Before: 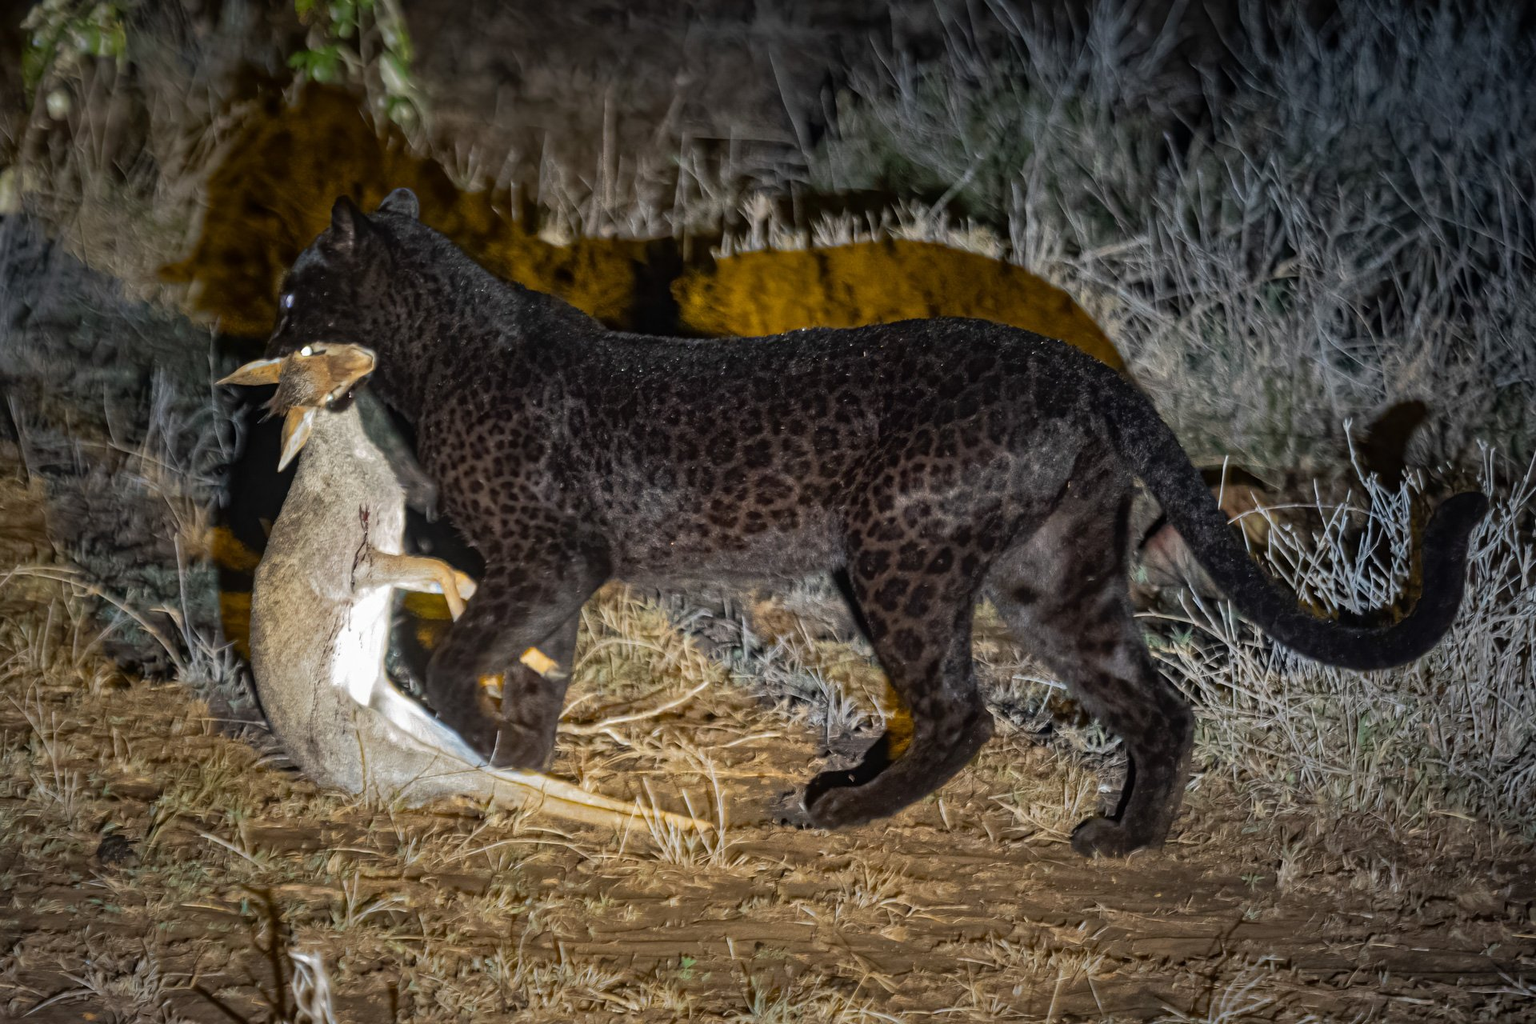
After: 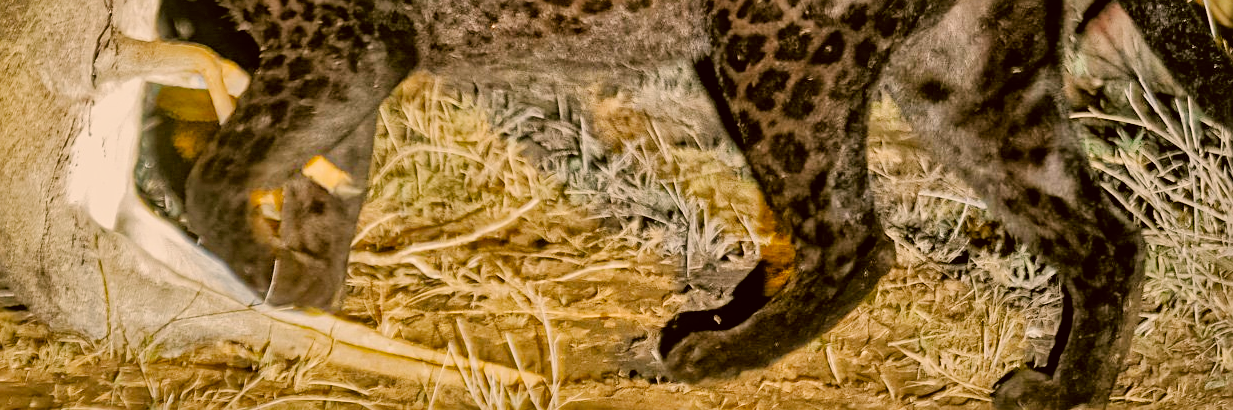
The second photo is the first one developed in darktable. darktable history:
color correction: highlights a* 8.8, highlights b* 15.81, shadows a* -0.354, shadows b* 25.95
filmic rgb: black relative exposure -7.65 EV, white relative exposure 4.56 EV, hardness 3.61, contrast 0.989
tone curve: curves: ch0 [(0, 0.01) (0.037, 0.032) (0.131, 0.108) (0.275, 0.258) (0.483, 0.512) (0.61, 0.661) (0.696, 0.742) (0.792, 0.834) (0.911, 0.936) (0.997, 0.995)]; ch1 [(0, 0) (0.308, 0.29) (0.425, 0.411) (0.503, 0.502) (0.529, 0.543) (0.683, 0.706) (0.746, 0.77) (1, 1)]; ch2 [(0, 0) (0.225, 0.214) (0.334, 0.339) (0.401, 0.415) (0.485, 0.487) (0.502, 0.502) (0.525, 0.523) (0.545, 0.552) (0.587, 0.61) (0.636, 0.654) (0.711, 0.729) (0.845, 0.855) (0.998, 0.977)], preserve colors none
local contrast: mode bilateral grid, contrast 20, coarseness 50, detail 119%, midtone range 0.2
sharpen: on, module defaults
crop: left 18.076%, top 51.056%, right 17.695%, bottom 16.886%
tone equalizer: -7 EV 0.14 EV, -6 EV 0.619 EV, -5 EV 1.17 EV, -4 EV 1.32 EV, -3 EV 1.13 EV, -2 EV 0.6 EV, -1 EV 0.153 EV
